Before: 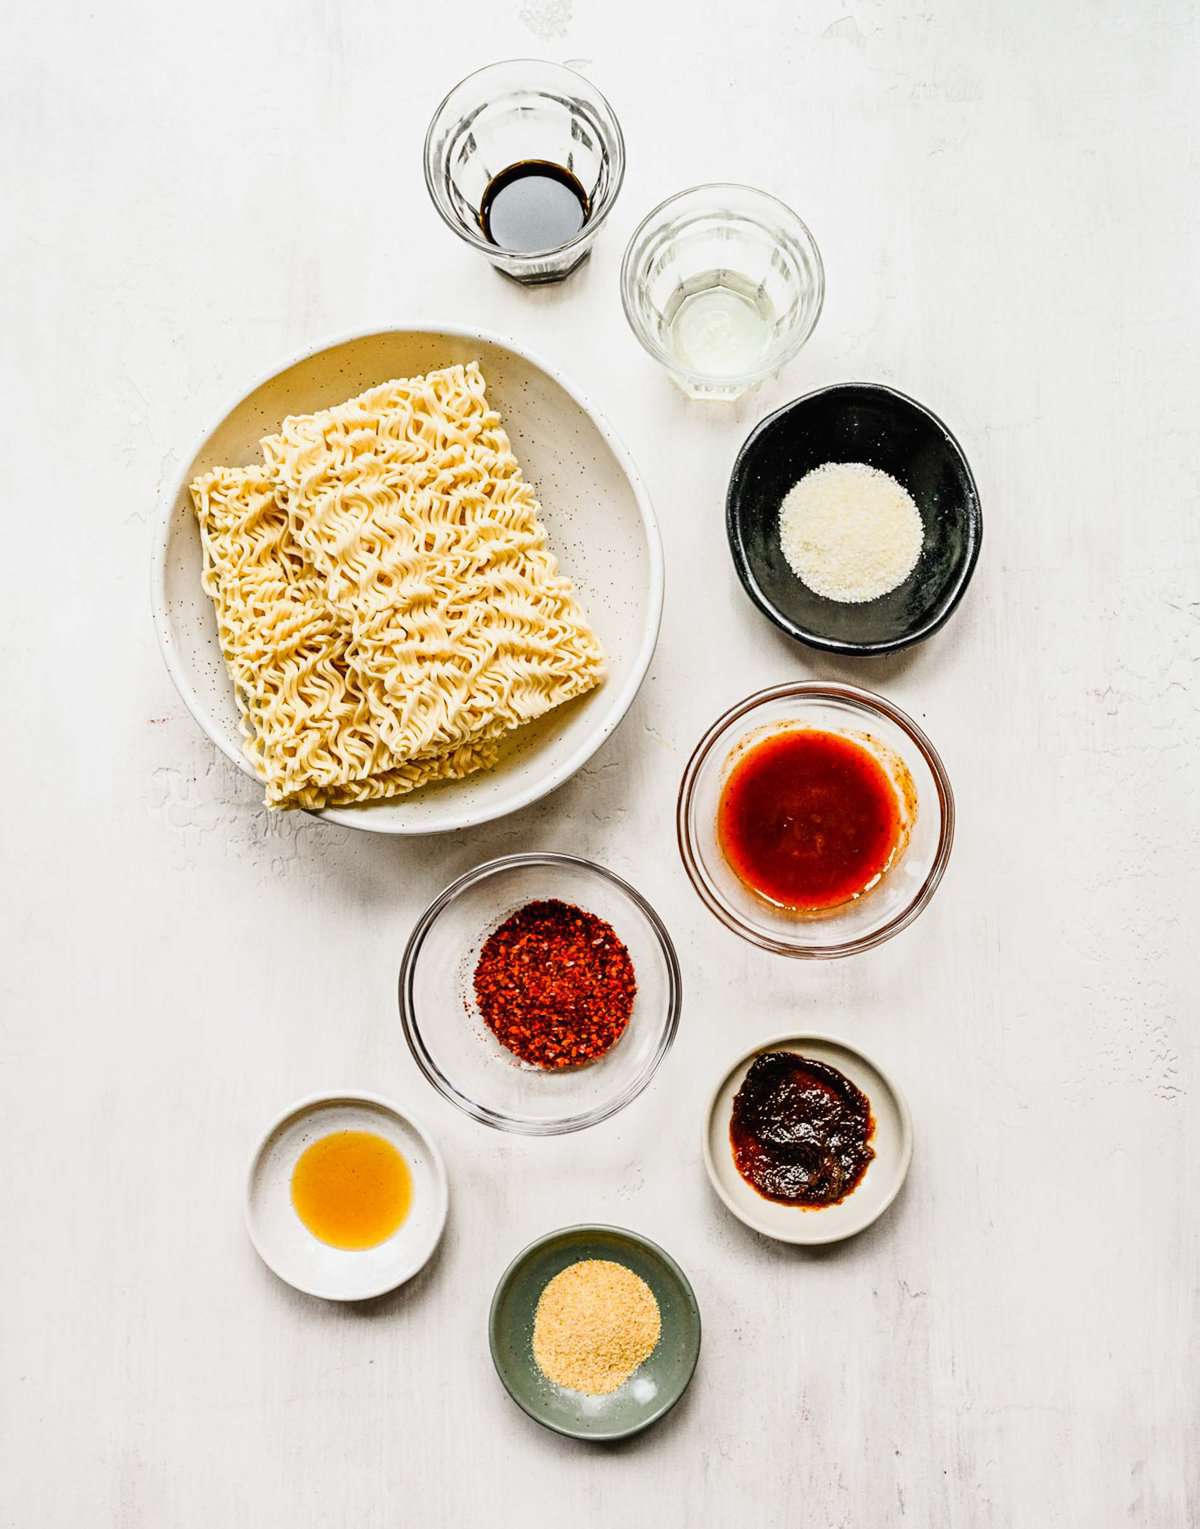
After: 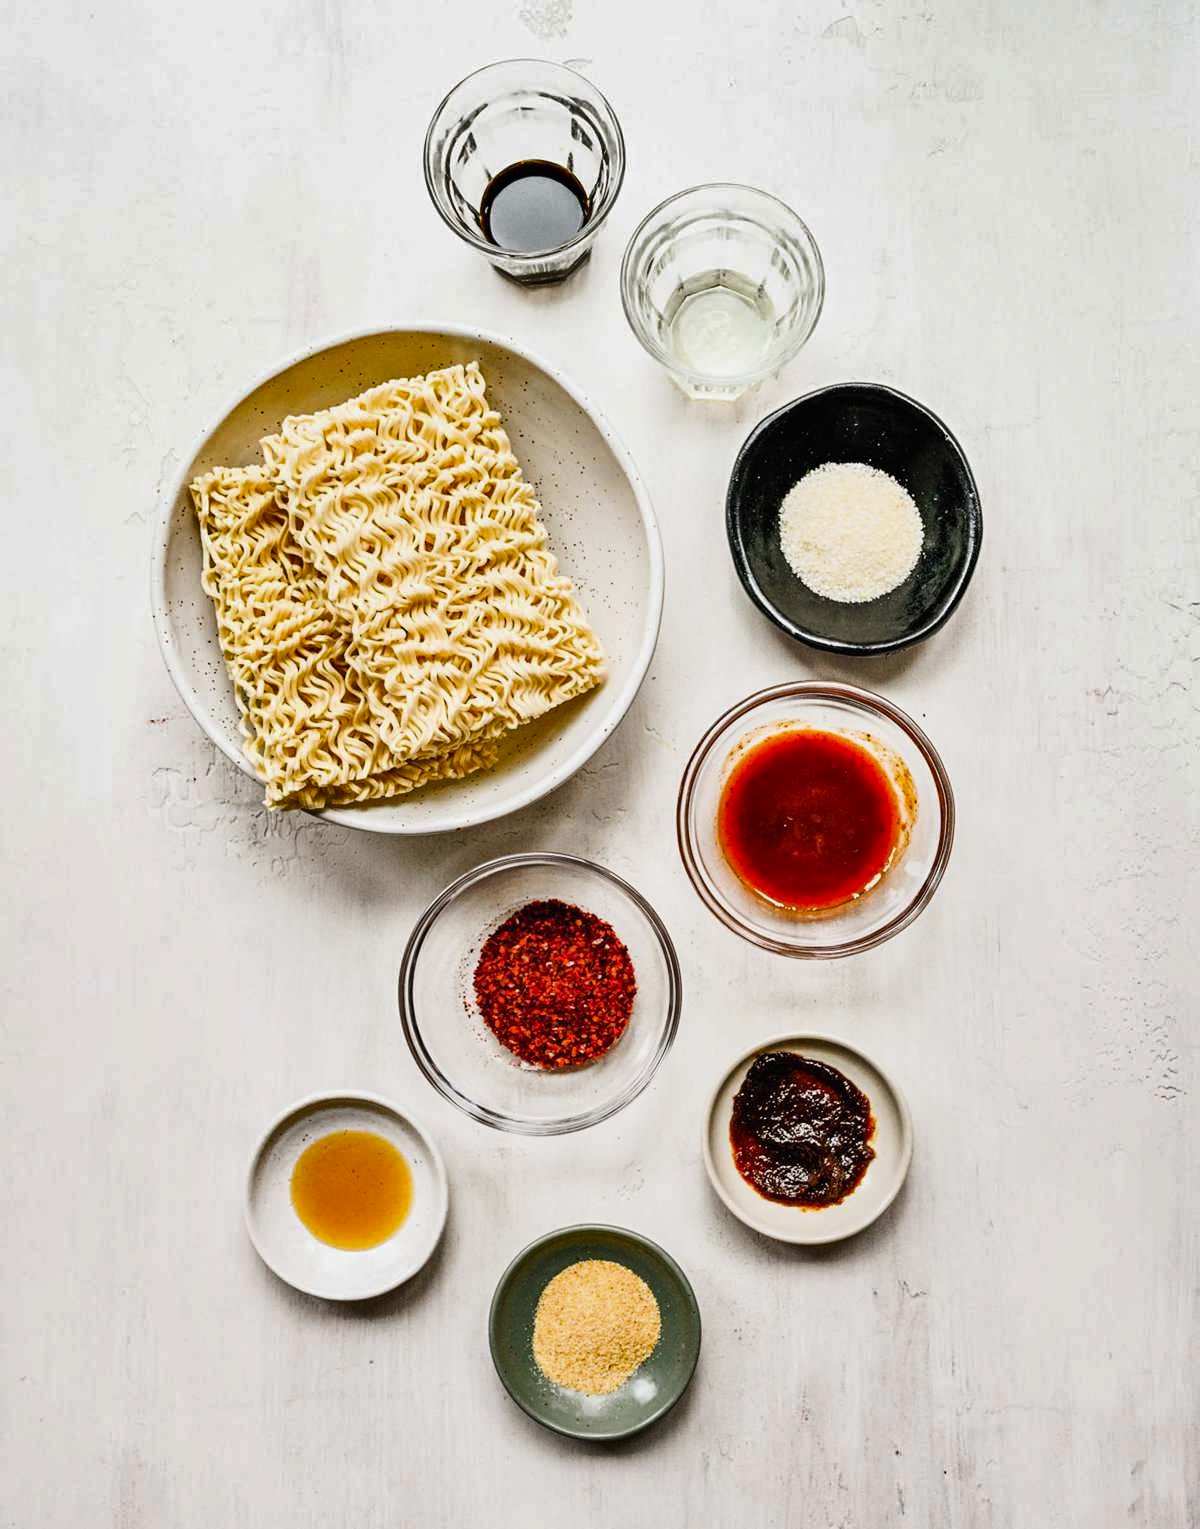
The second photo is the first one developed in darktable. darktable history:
shadows and highlights: highlights color adjustment 39.19%, soften with gaussian
